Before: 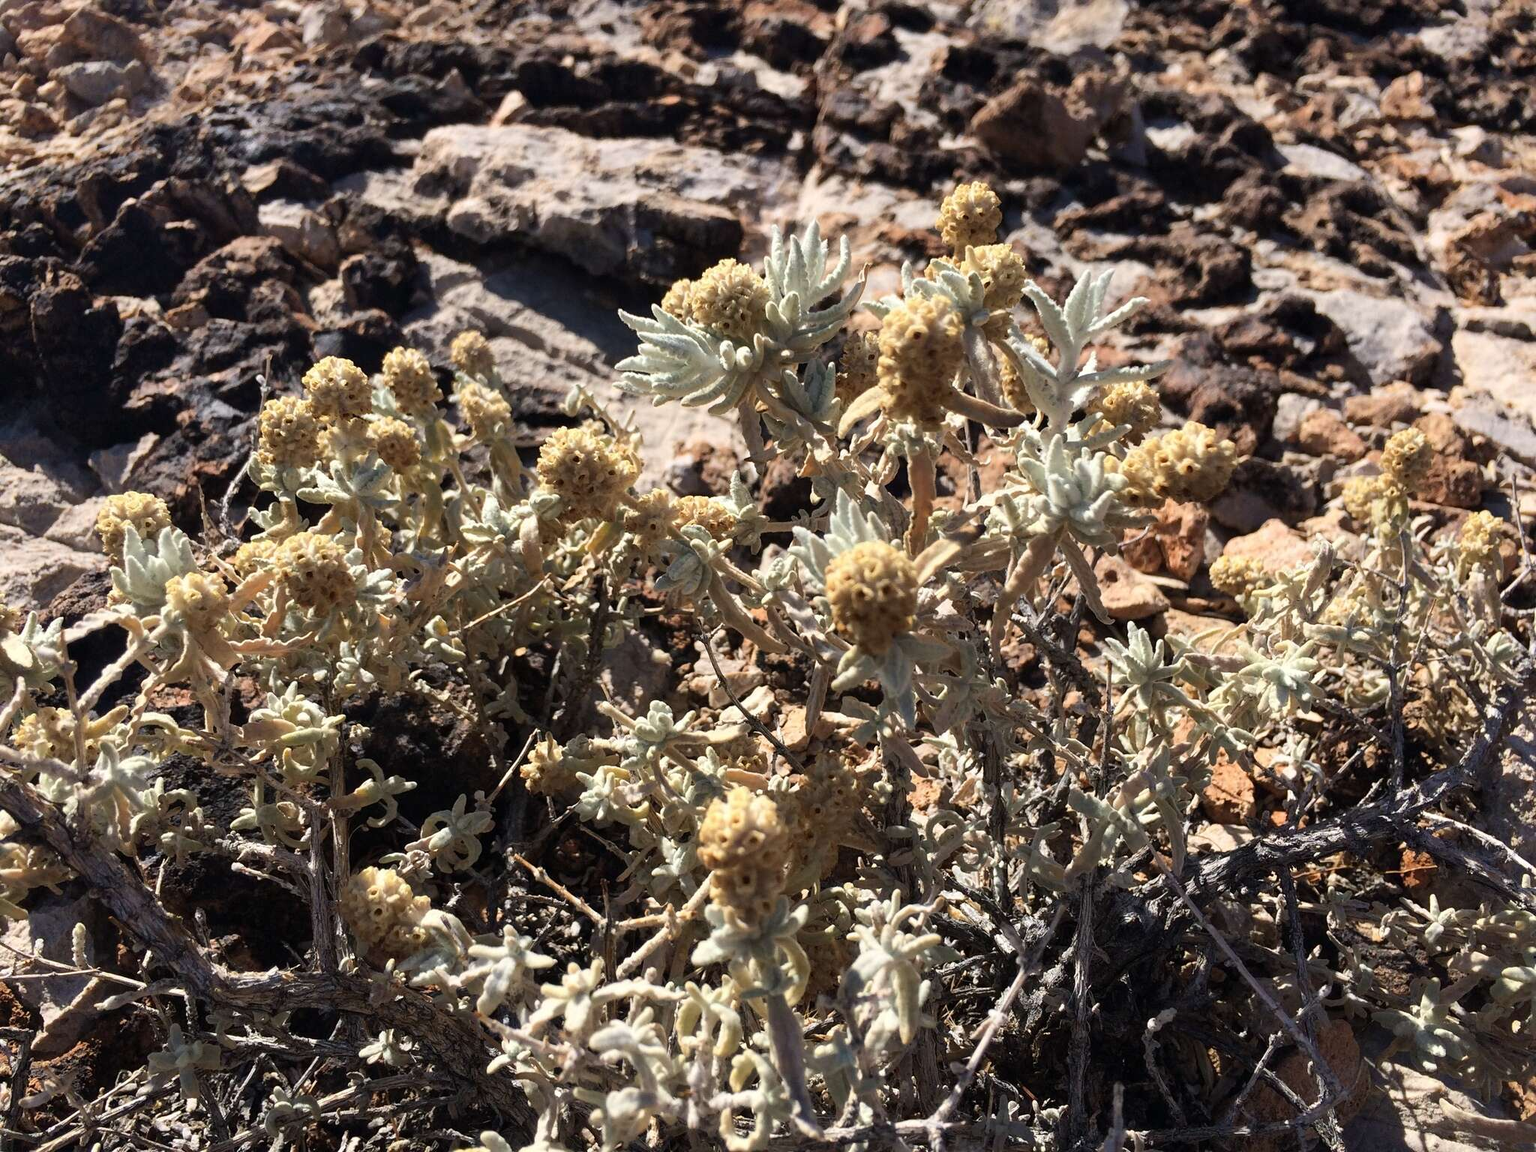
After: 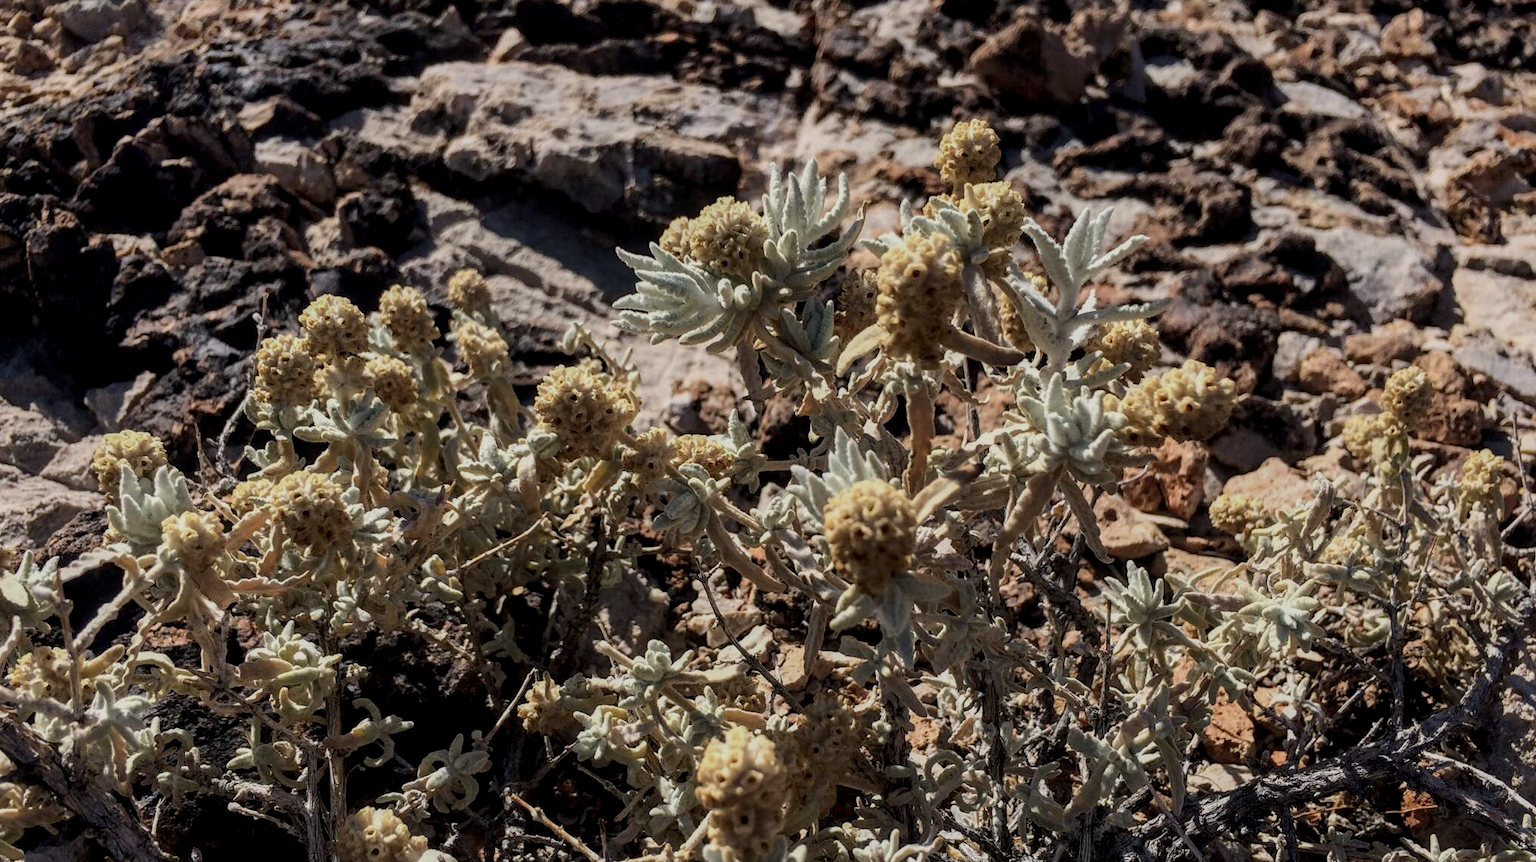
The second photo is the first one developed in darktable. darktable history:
exposure: black level correction 0, exposure -0.813 EV, compensate highlight preservation false
crop: left 0.34%, top 5.524%, bottom 19.818%
local contrast: highlights 61%, detail 143%, midtone range 0.43
